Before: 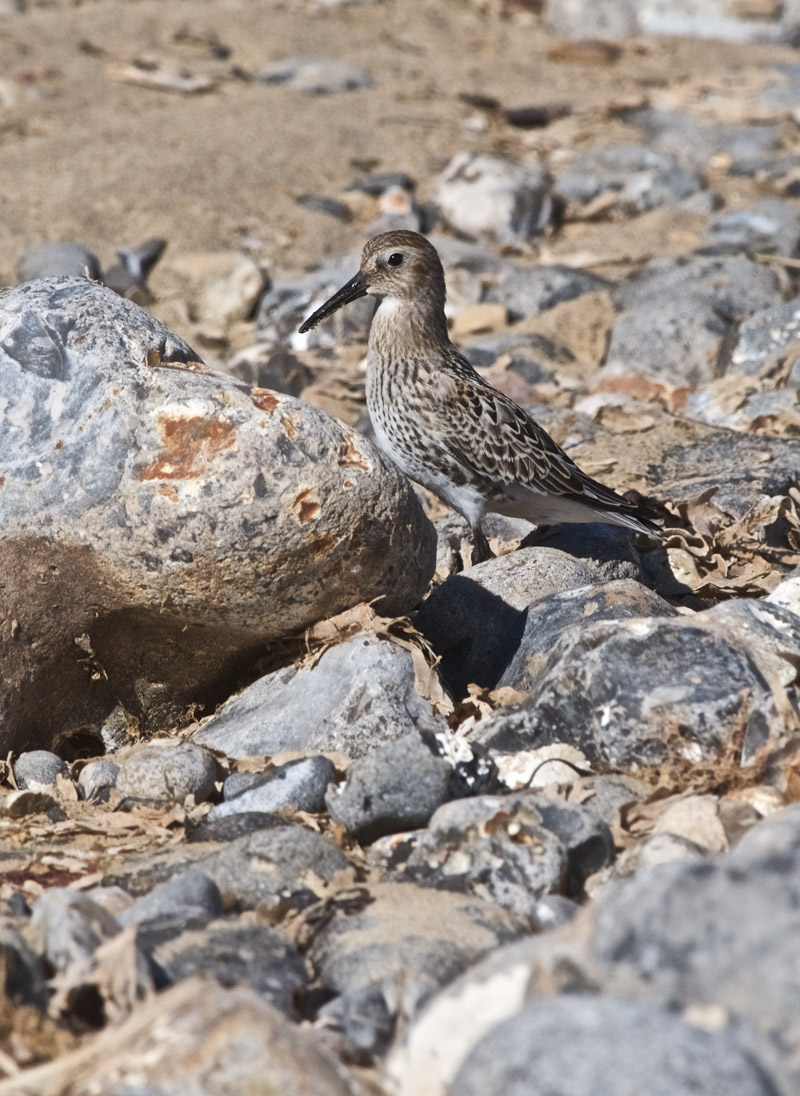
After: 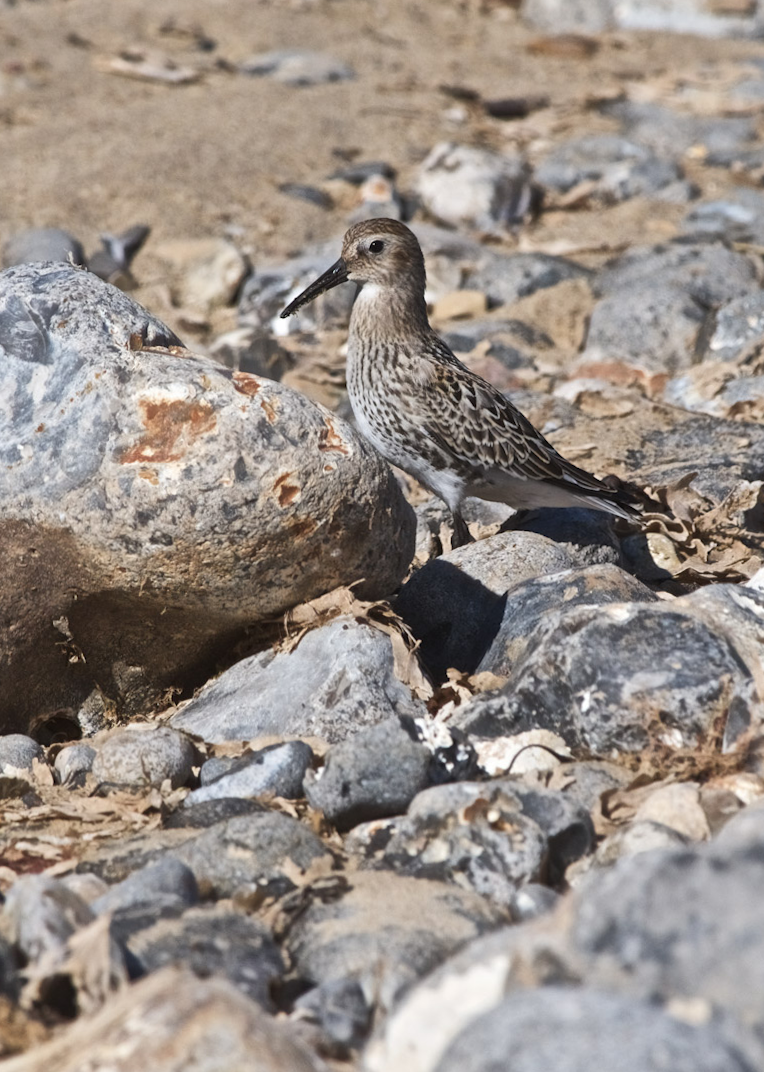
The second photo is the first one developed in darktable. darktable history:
rotate and perspective: rotation 0.226°, lens shift (vertical) -0.042, crop left 0.023, crop right 0.982, crop top 0.006, crop bottom 0.994
crop and rotate: left 1.774%, right 0.633%, bottom 1.28%
